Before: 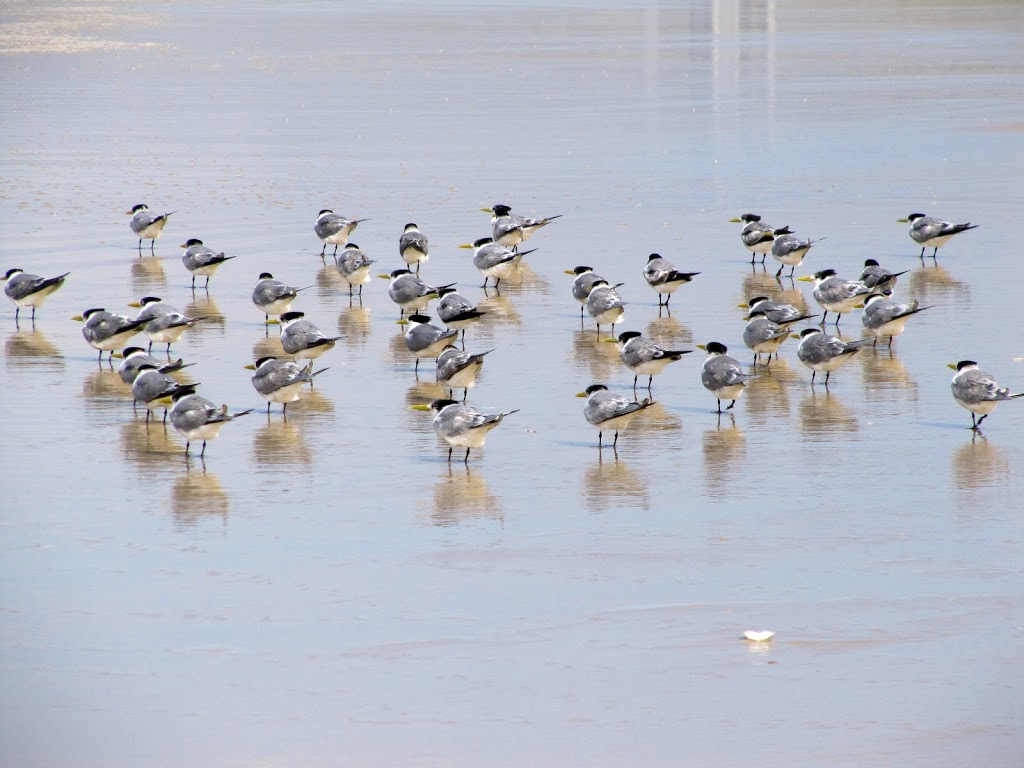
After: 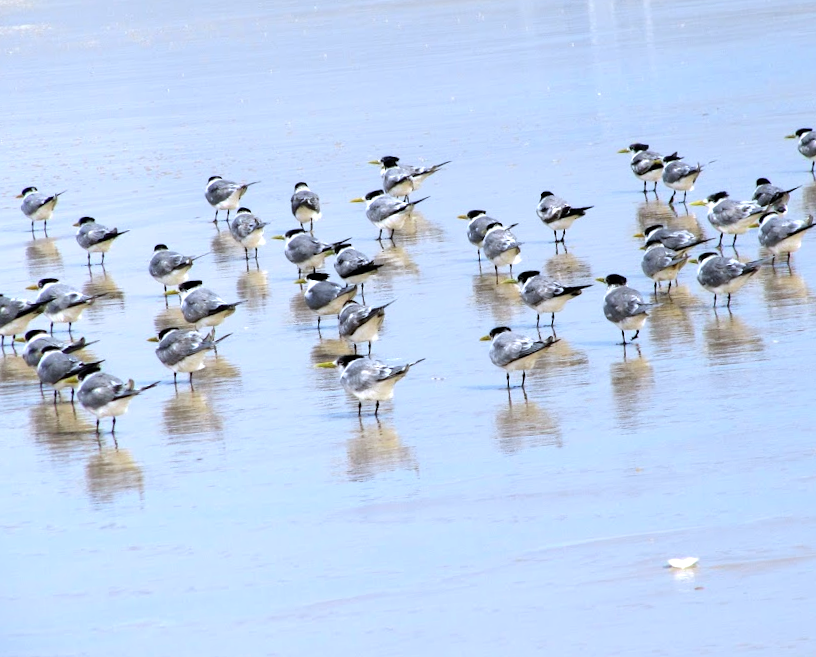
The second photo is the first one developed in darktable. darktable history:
color calibration: x 0.37, y 0.382, temperature 4313.32 K
tone equalizer: -8 EV -0.417 EV, -7 EV -0.389 EV, -6 EV -0.333 EV, -5 EV -0.222 EV, -3 EV 0.222 EV, -2 EV 0.333 EV, -1 EV 0.389 EV, +0 EV 0.417 EV, edges refinement/feathering 500, mask exposure compensation -1.57 EV, preserve details no
crop: left 7.598%, right 7.873%
rotate and perspective: rotation -5°, crop left 0.05, crop right 0.952, crop top 0.11, crop bottom 0.89
